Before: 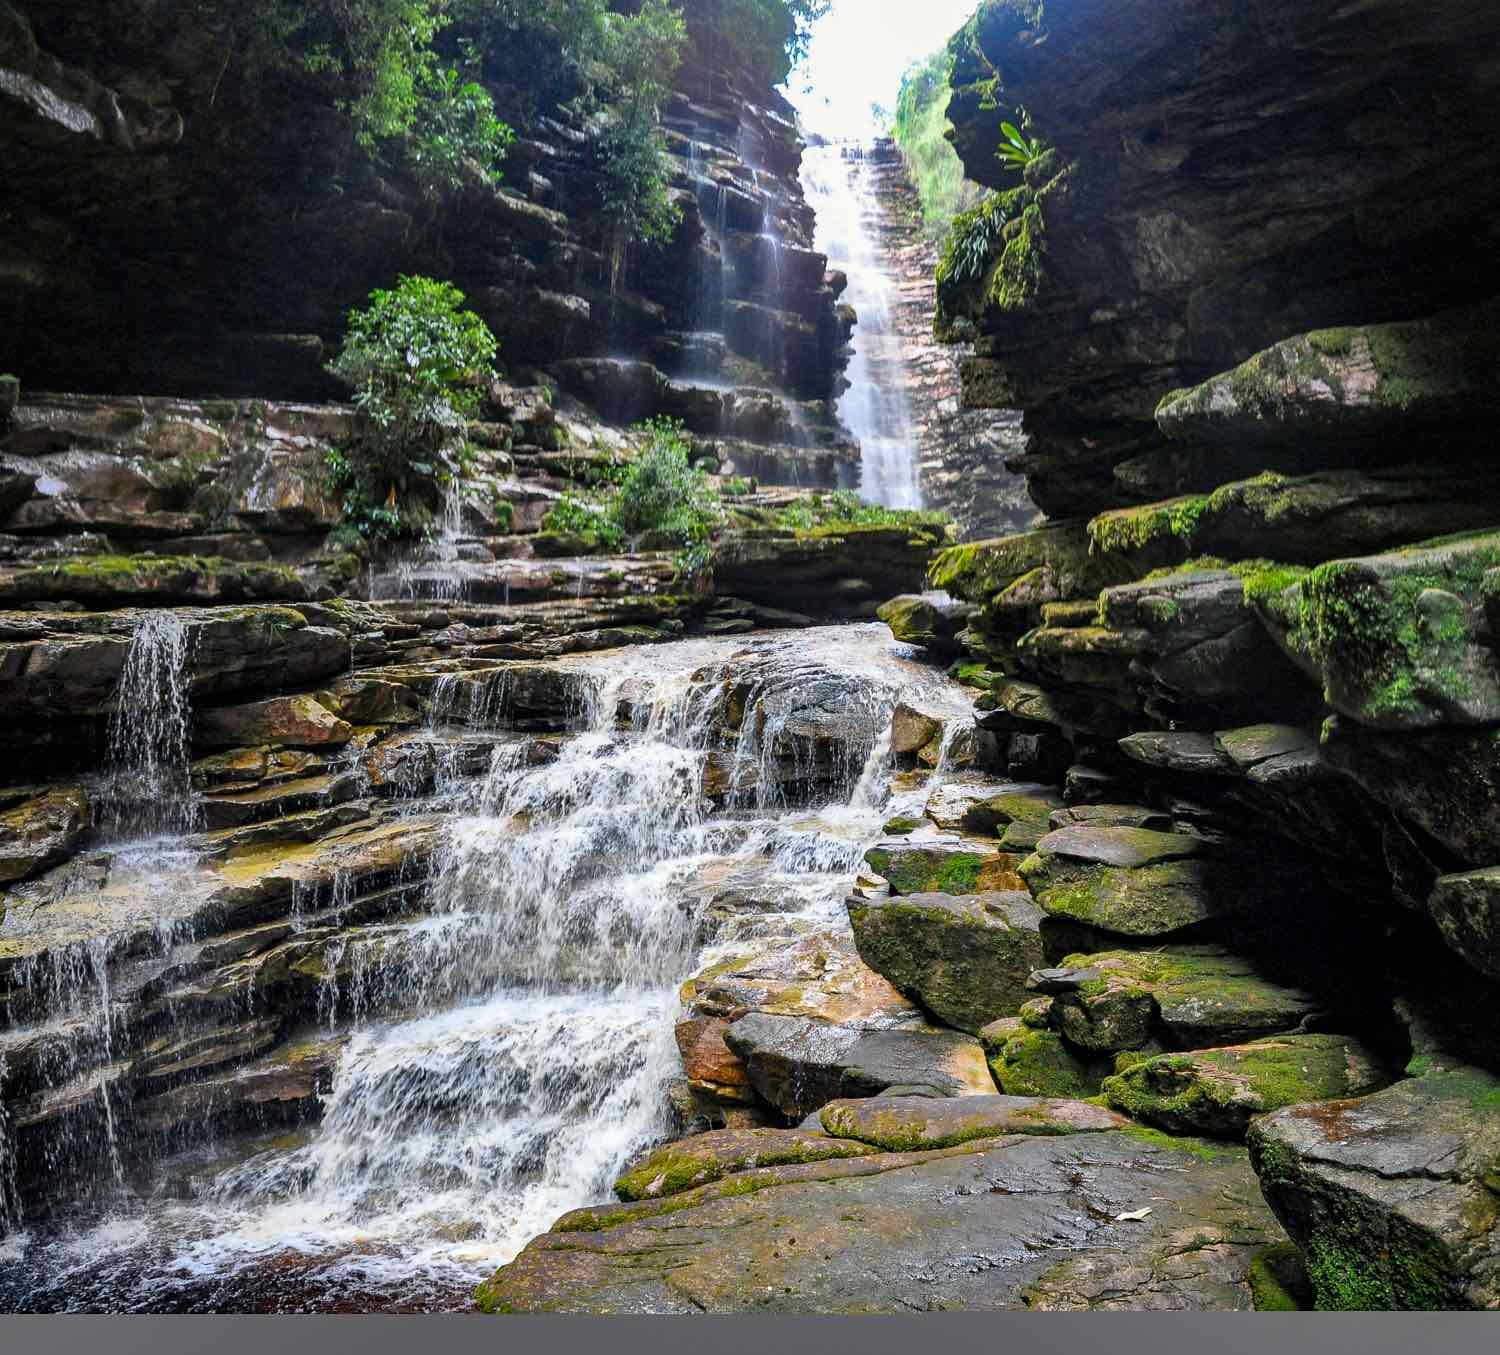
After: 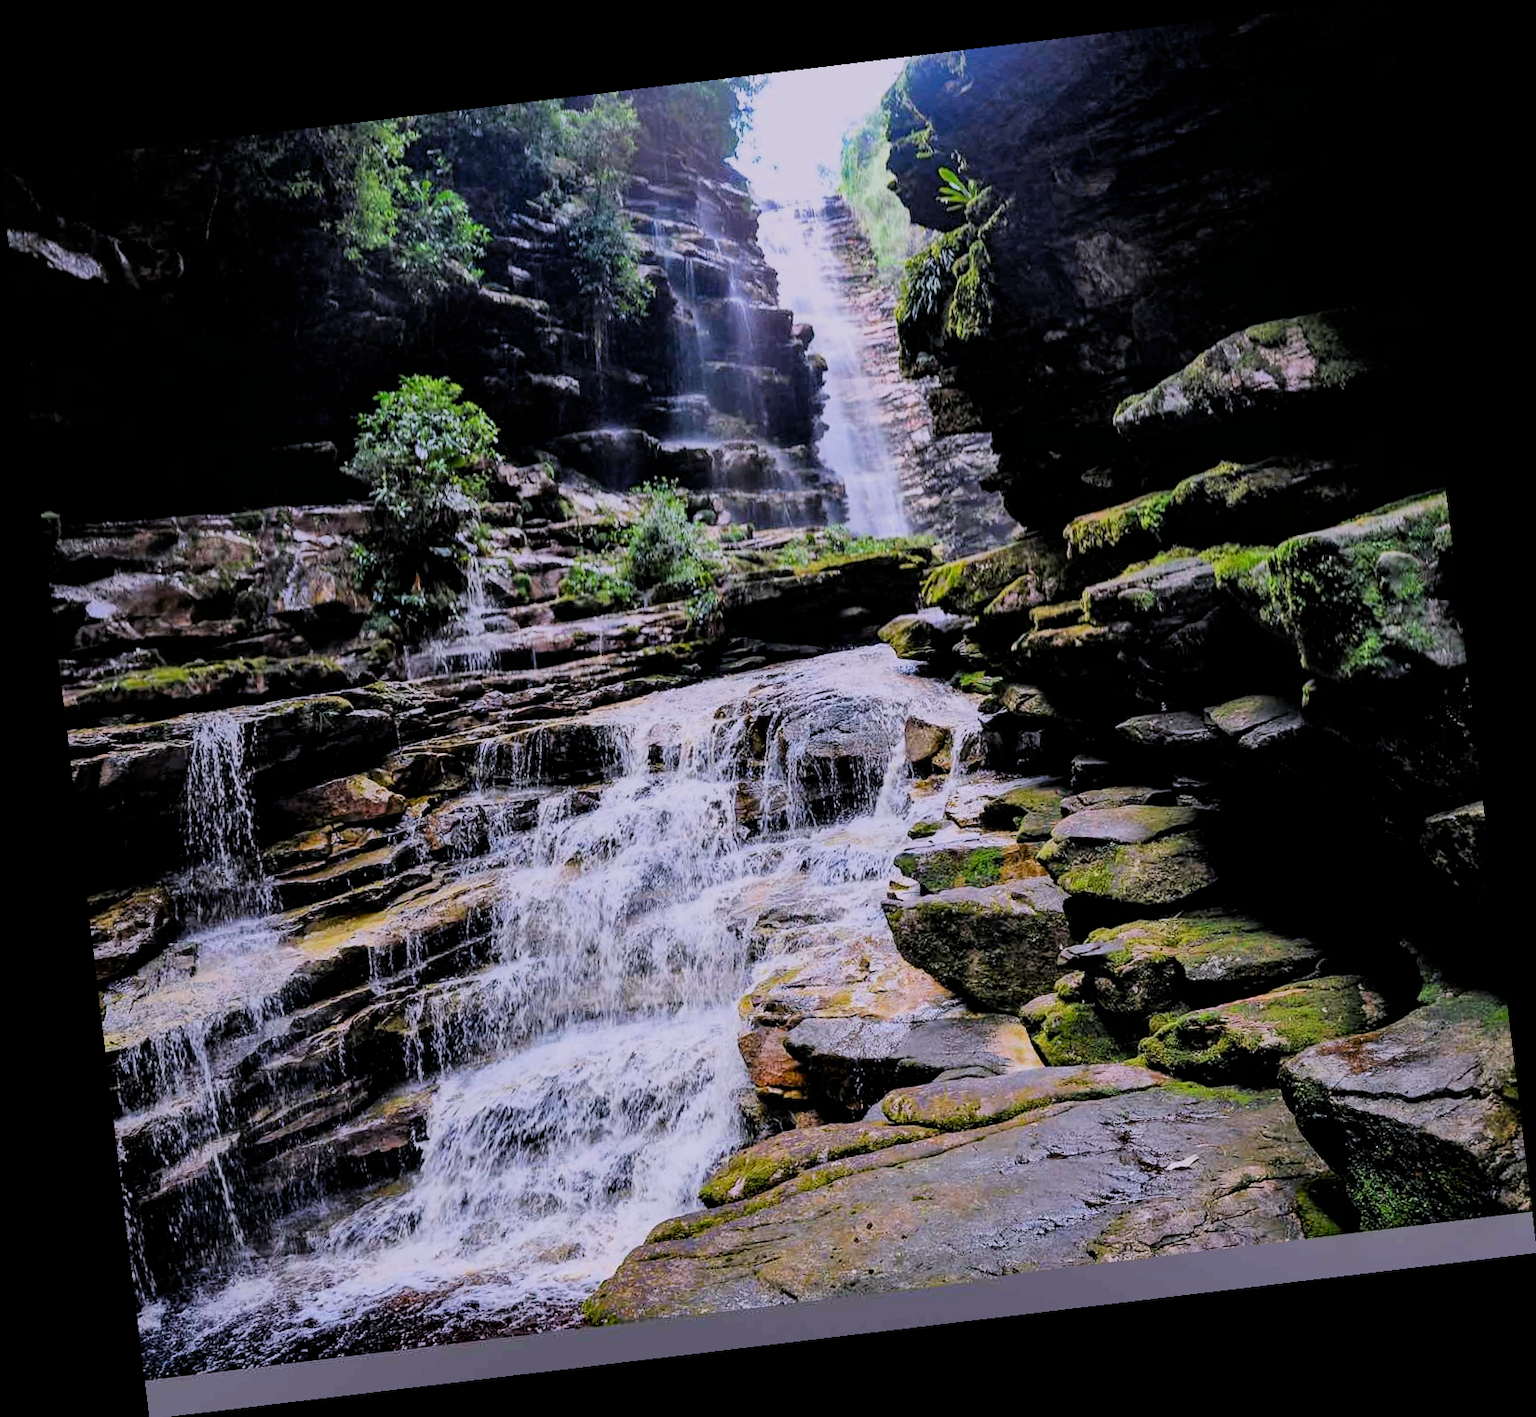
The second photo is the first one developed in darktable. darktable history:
tone equalizer: -8 EV -0.55 EV
filmic rgb: black relative exposure -4.14 EV, white relative exposure 5.1 EV, hardness 2.11, contrast 1.165
rotate and perspective: rotation -6.83°, automatic cropping off
white balance: red 1.042, blue 1.17
